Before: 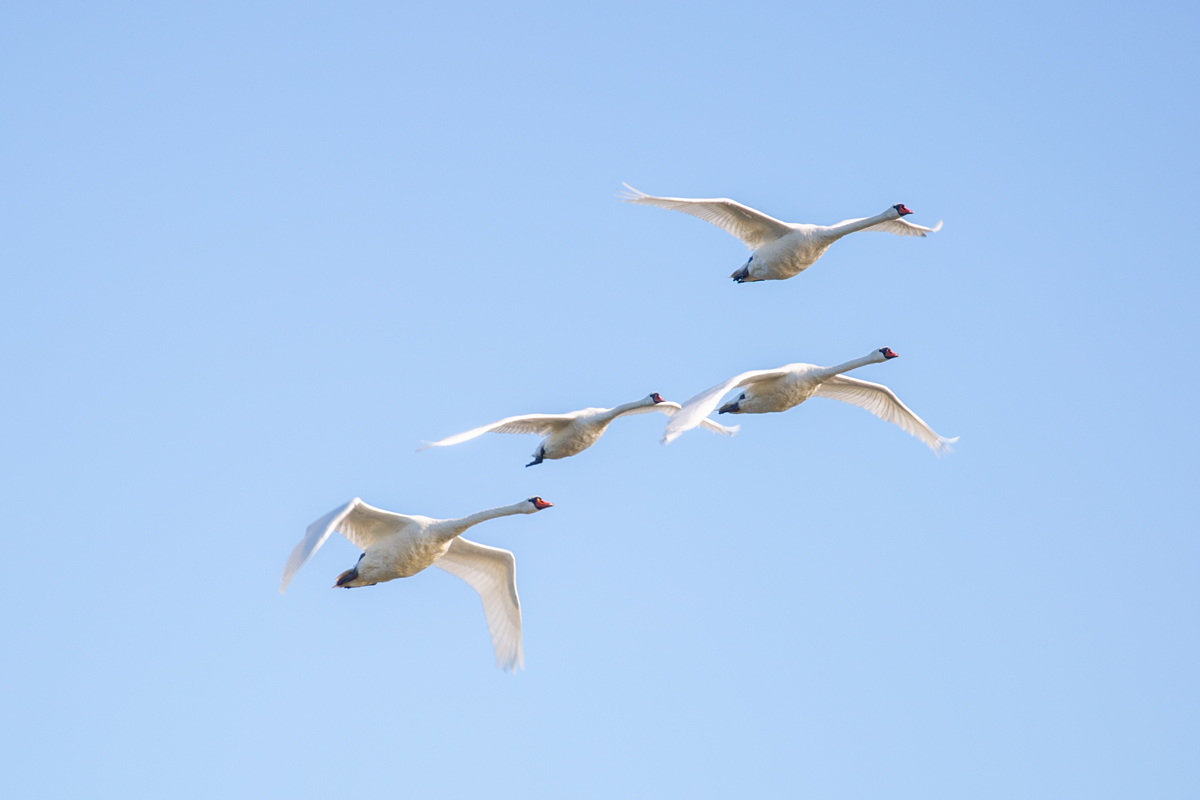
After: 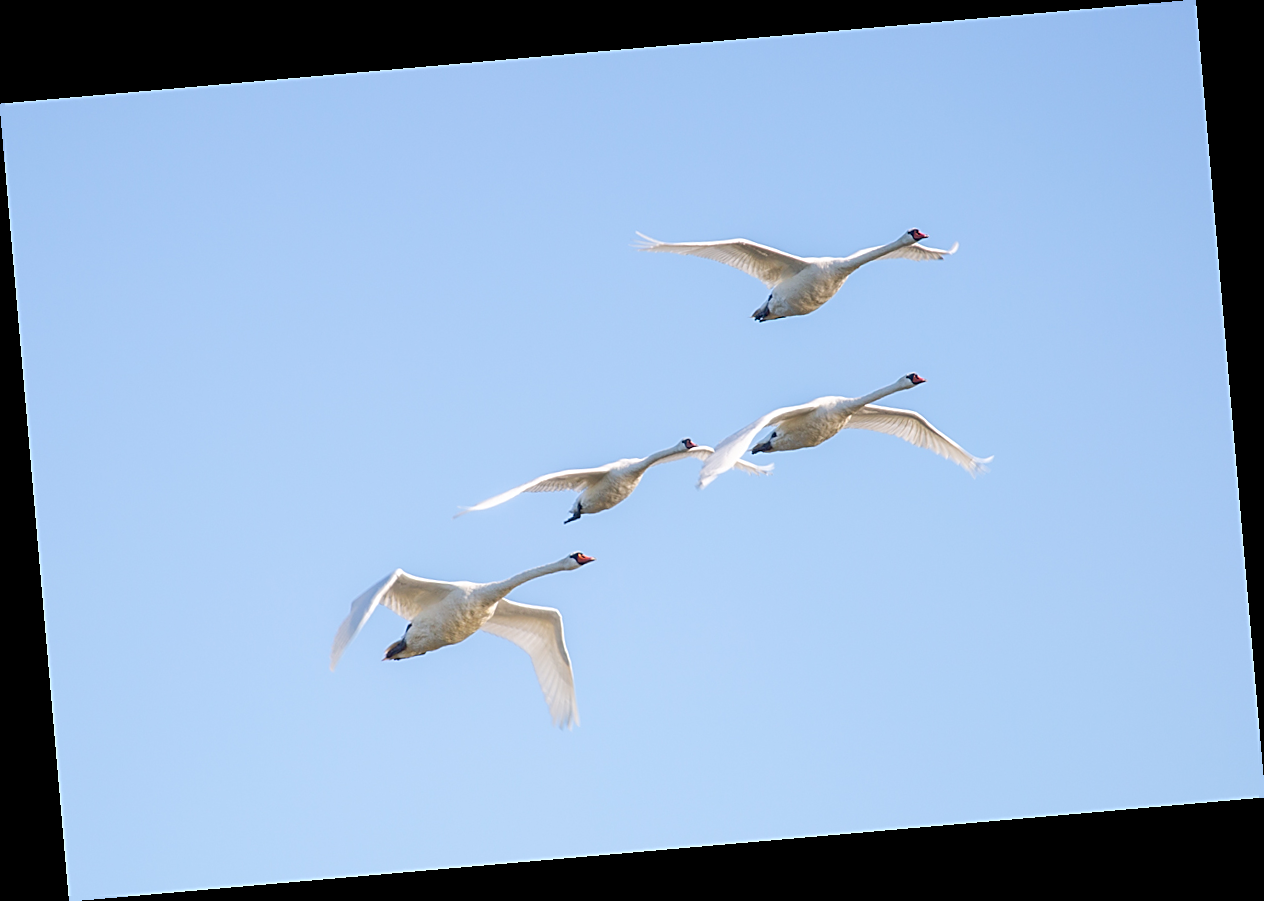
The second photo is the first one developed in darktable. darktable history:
rotate and perspective: rotation -4.98°, automatic cropping off
sharpen: on, module defaults
